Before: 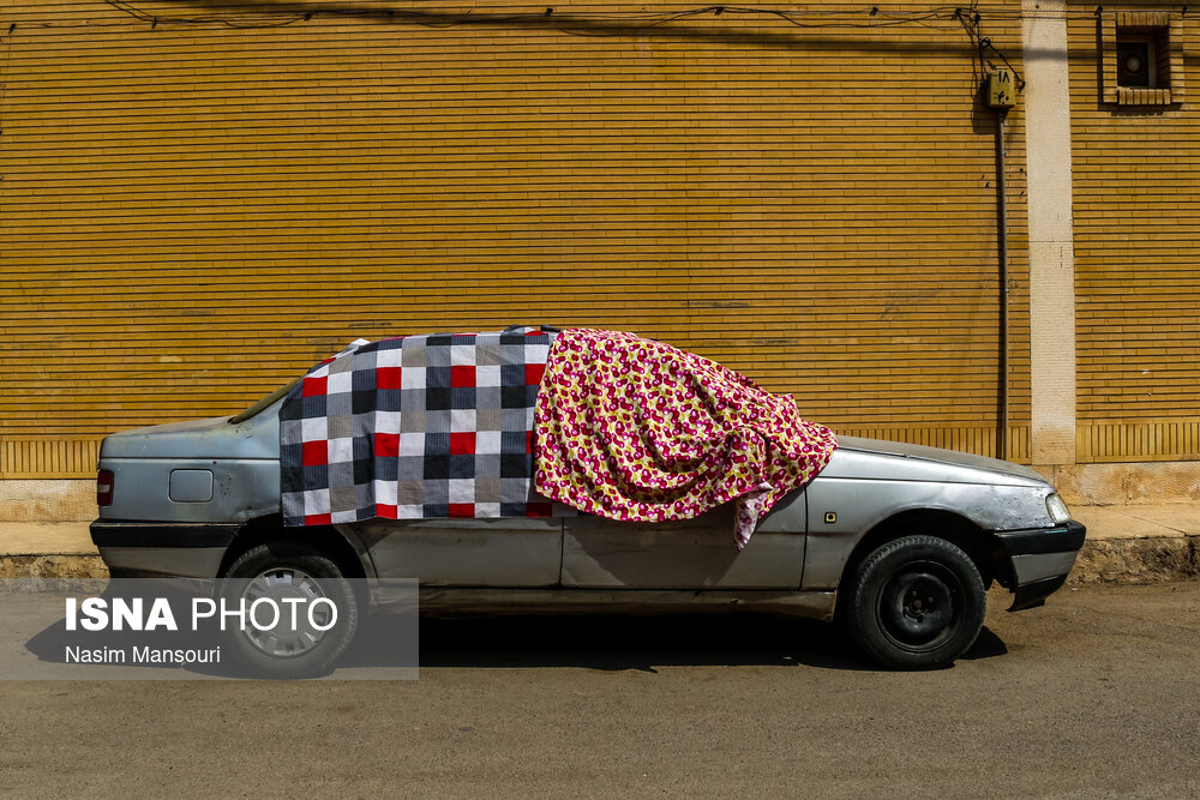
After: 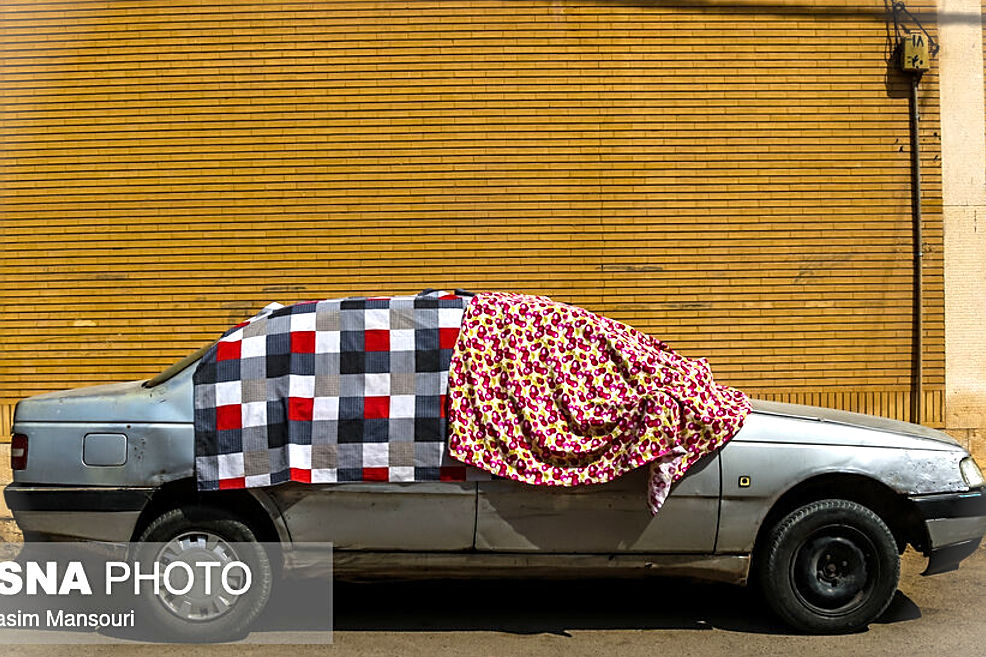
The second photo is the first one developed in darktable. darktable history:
crop and rotate: left 7.196%, top 4.574%, right 10.605%, bottom 13.178%
vignetting: fall-off start 100%, brightness 0.3, saturation 0
sharpen: on, module defaults
exposure: exposure 0.669 EV, compensate highlight preservation false
